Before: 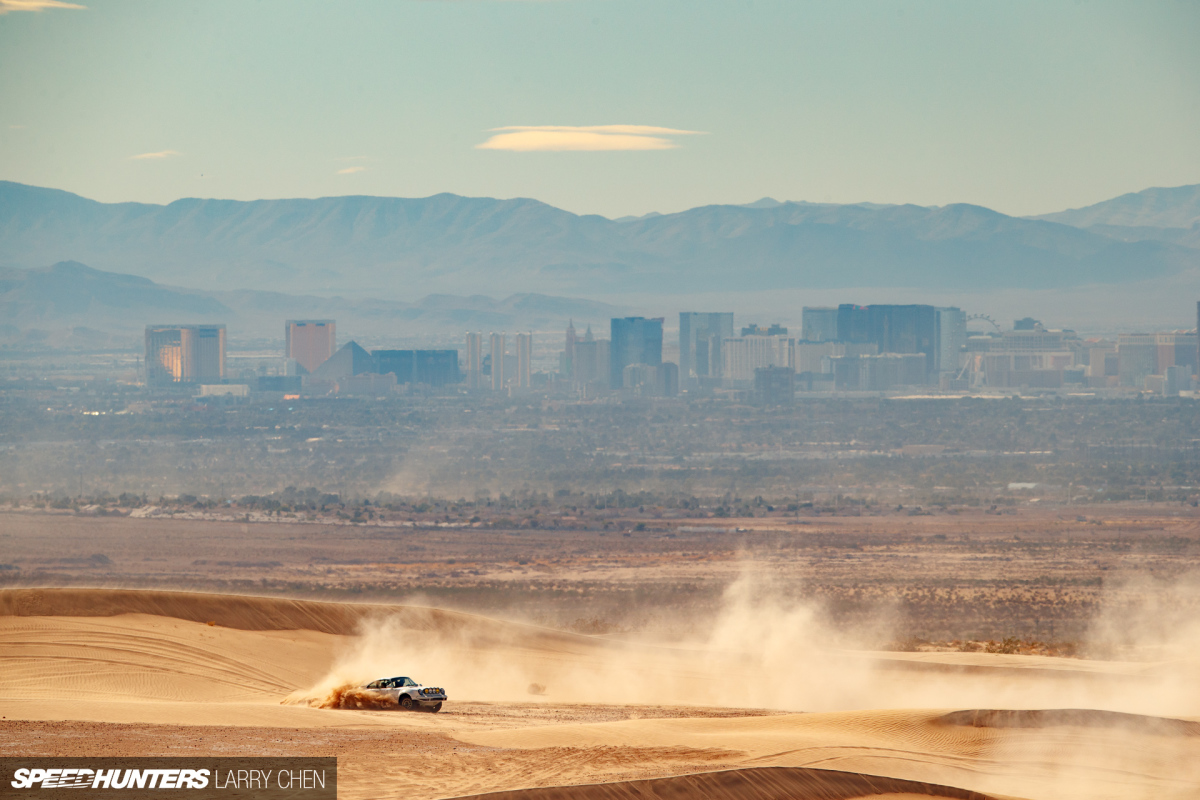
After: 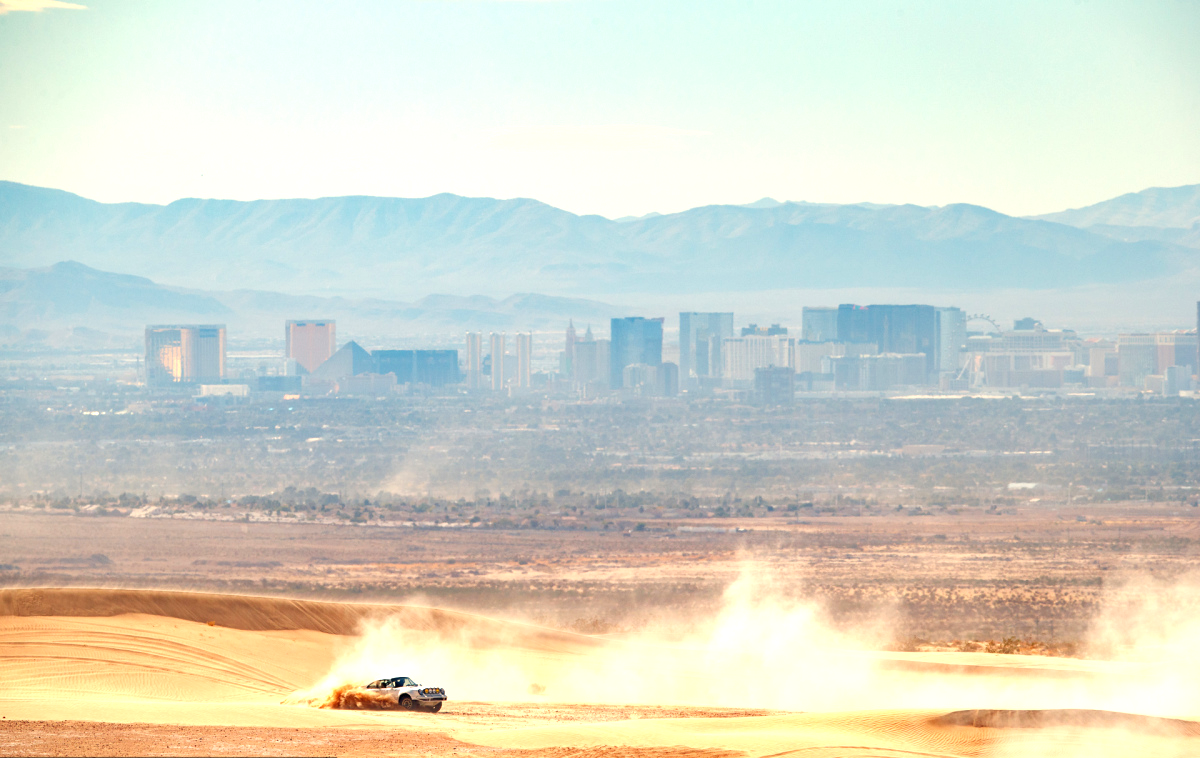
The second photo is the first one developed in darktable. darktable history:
exposure: exposure 0.944 EV, compensate highlight preservation false
crop and rotate: top 0.007%, bottom 5.149%
